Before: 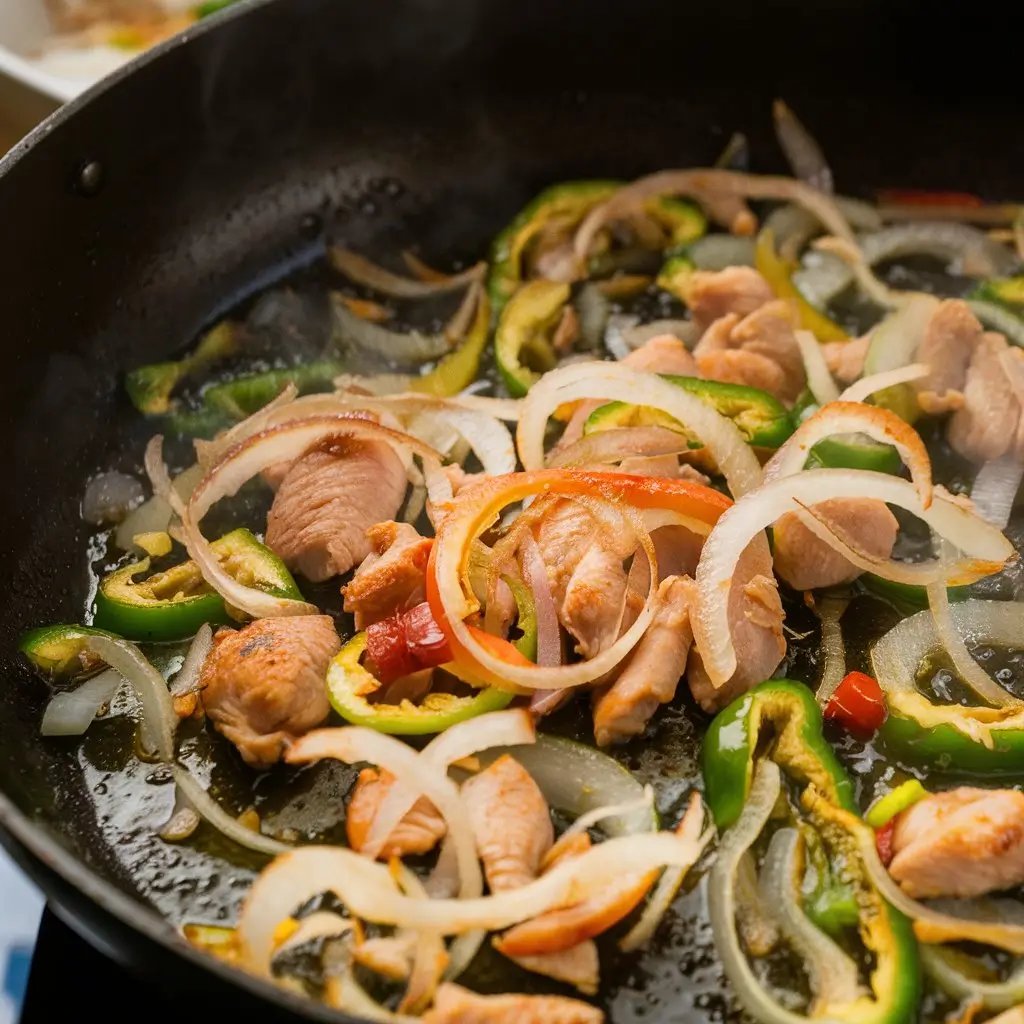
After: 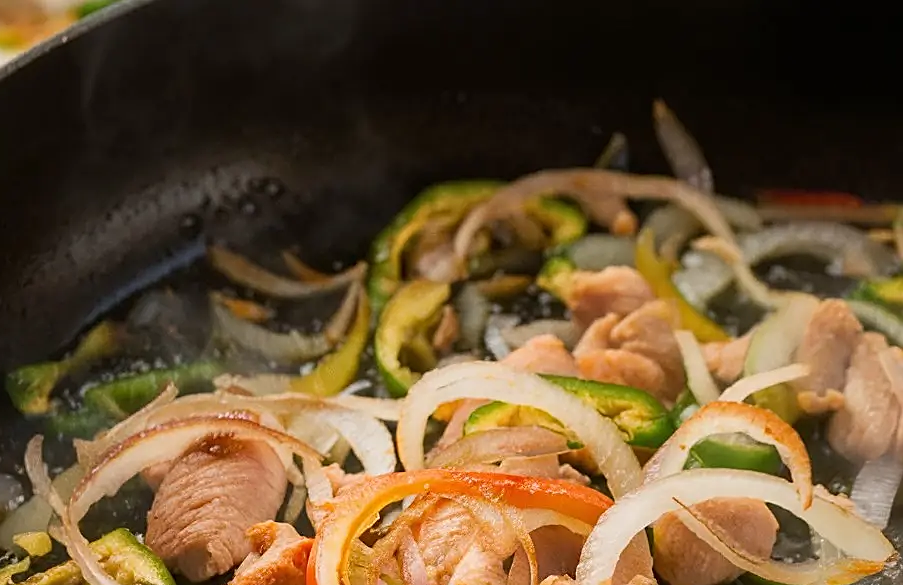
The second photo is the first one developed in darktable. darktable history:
crop and rotate: left 11.812%, bottom 42.776%
sharpen: on, module defaults
